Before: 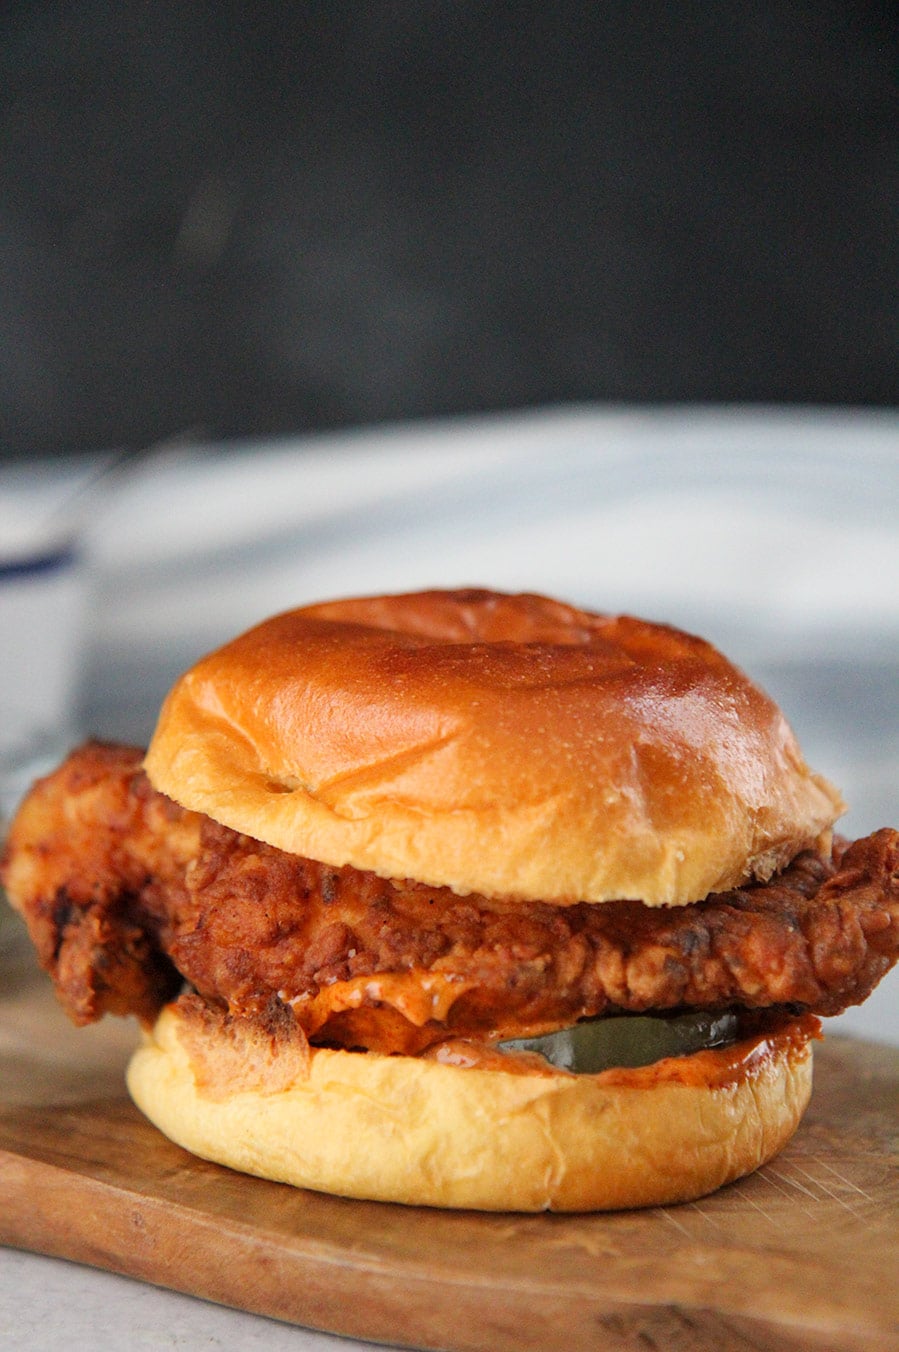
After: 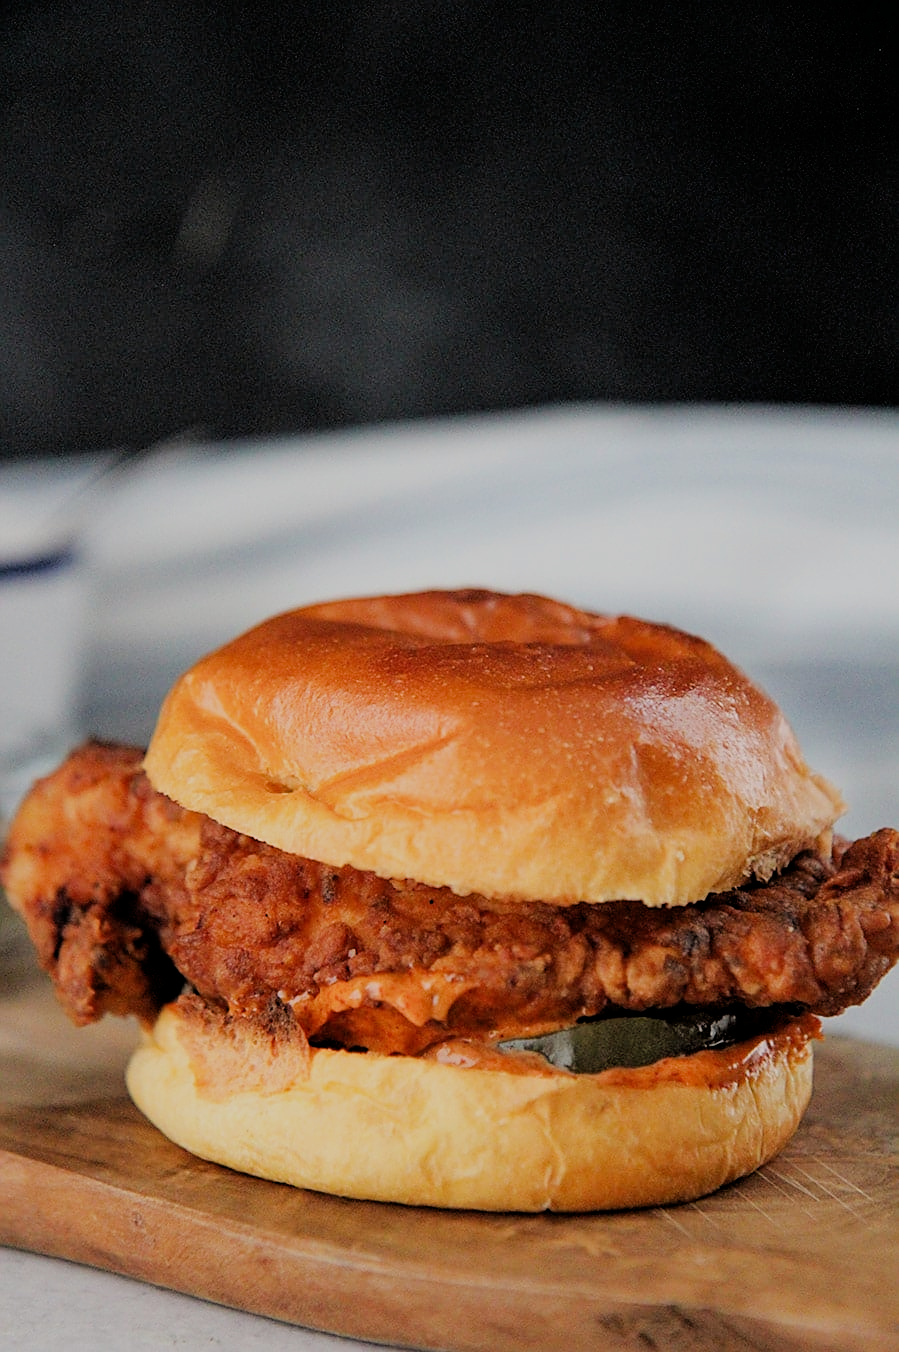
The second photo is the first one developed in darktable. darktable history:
sharpen: on, module defaults
filmic rgb: black relative exposure -4.38 EV, white relative exposure 4.56 EV, hardness 2.37, contrast 1.05
